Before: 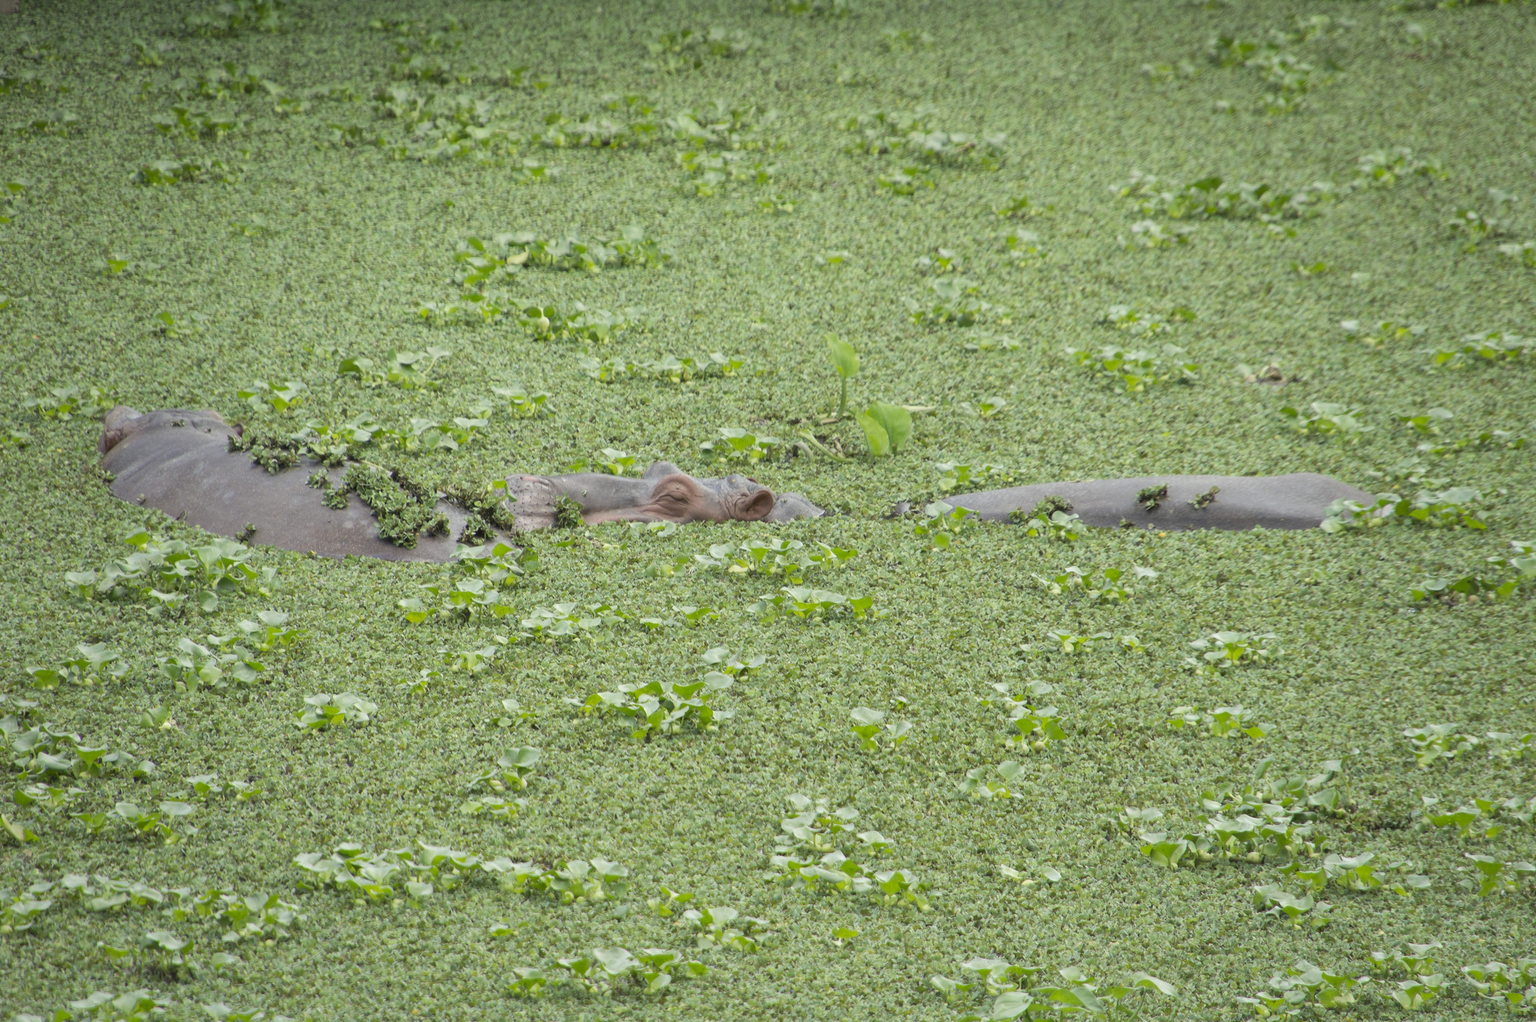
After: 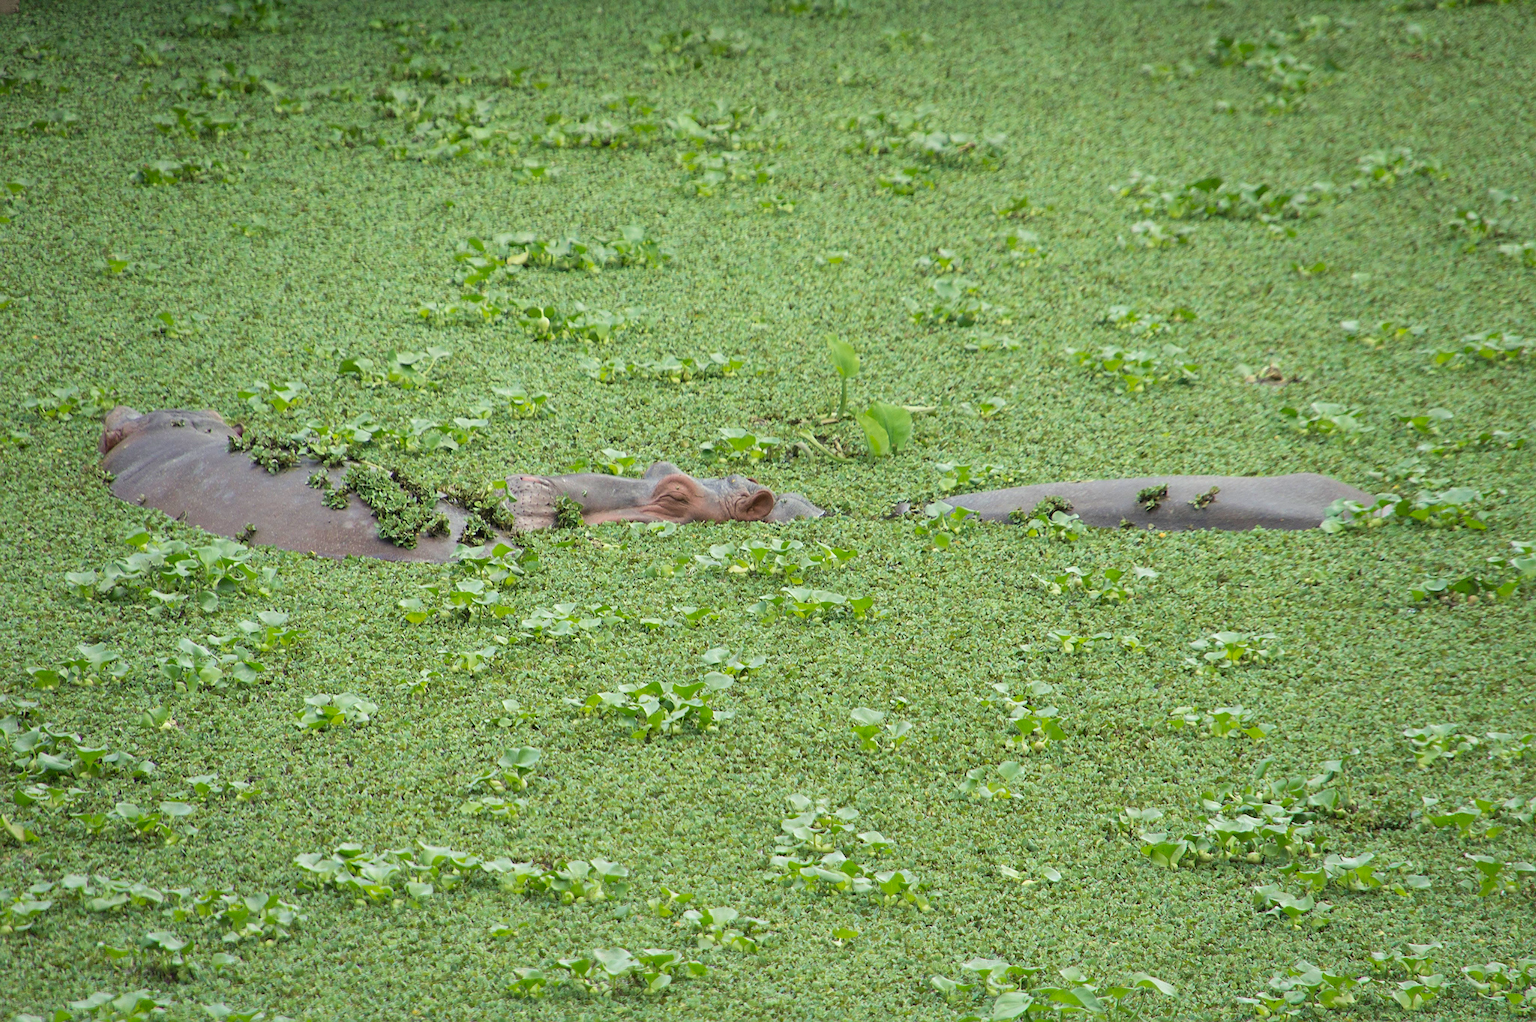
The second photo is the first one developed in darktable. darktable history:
velvia: strength 26.84%
sharpen: radius 1.835, amount 0.41, threshold 1.335
